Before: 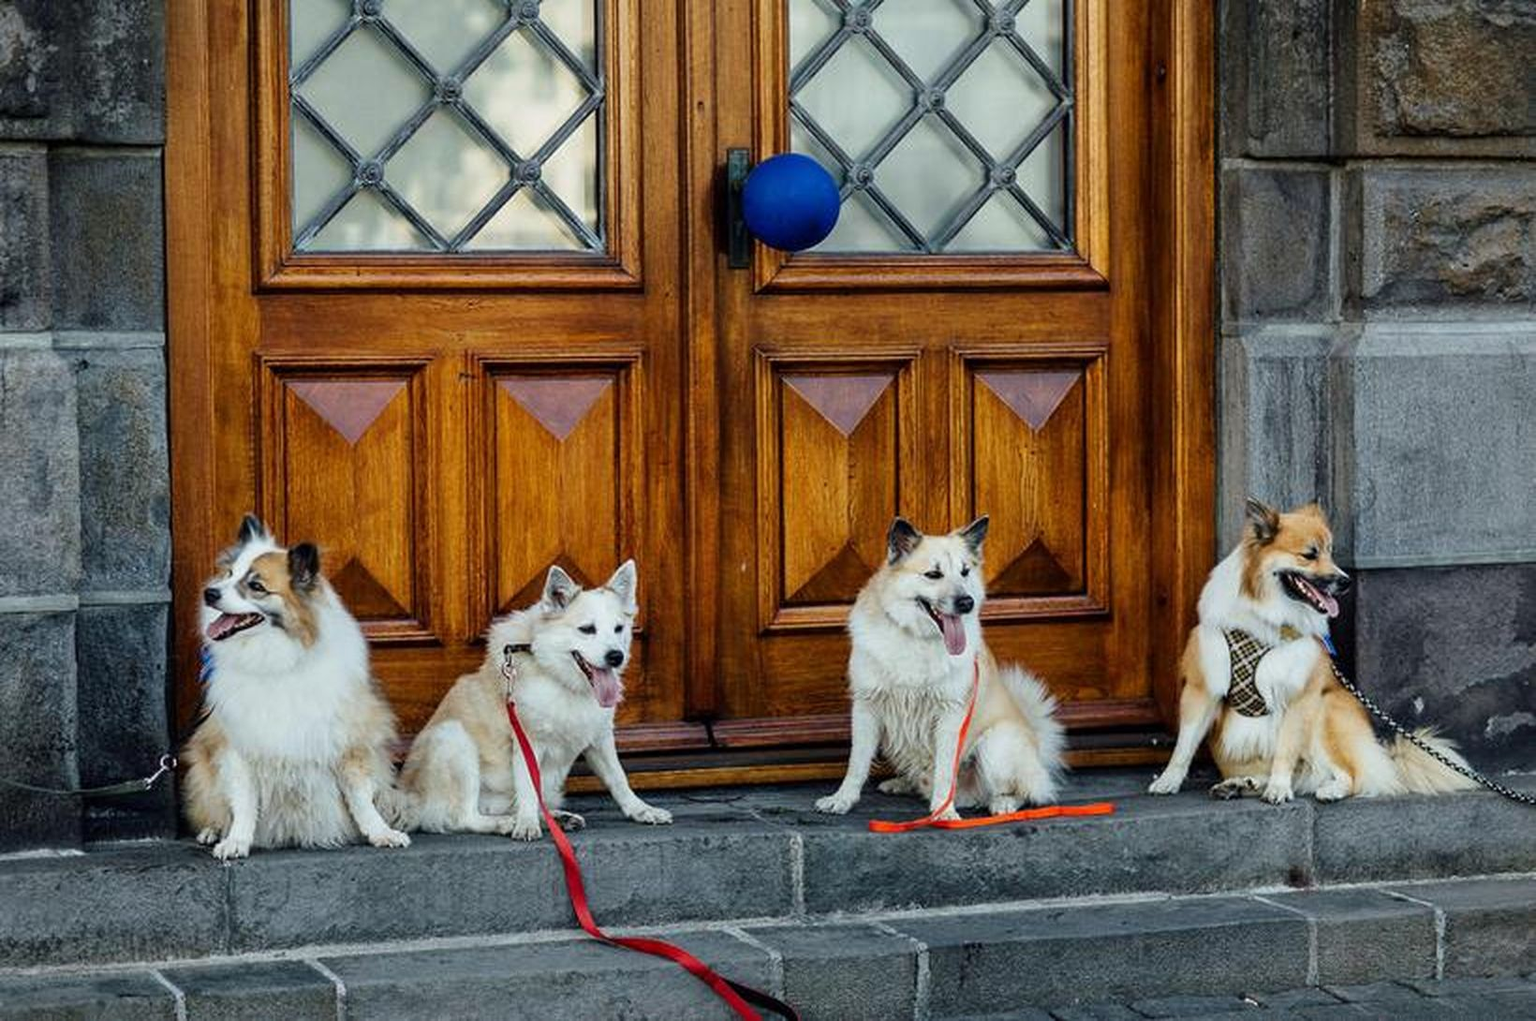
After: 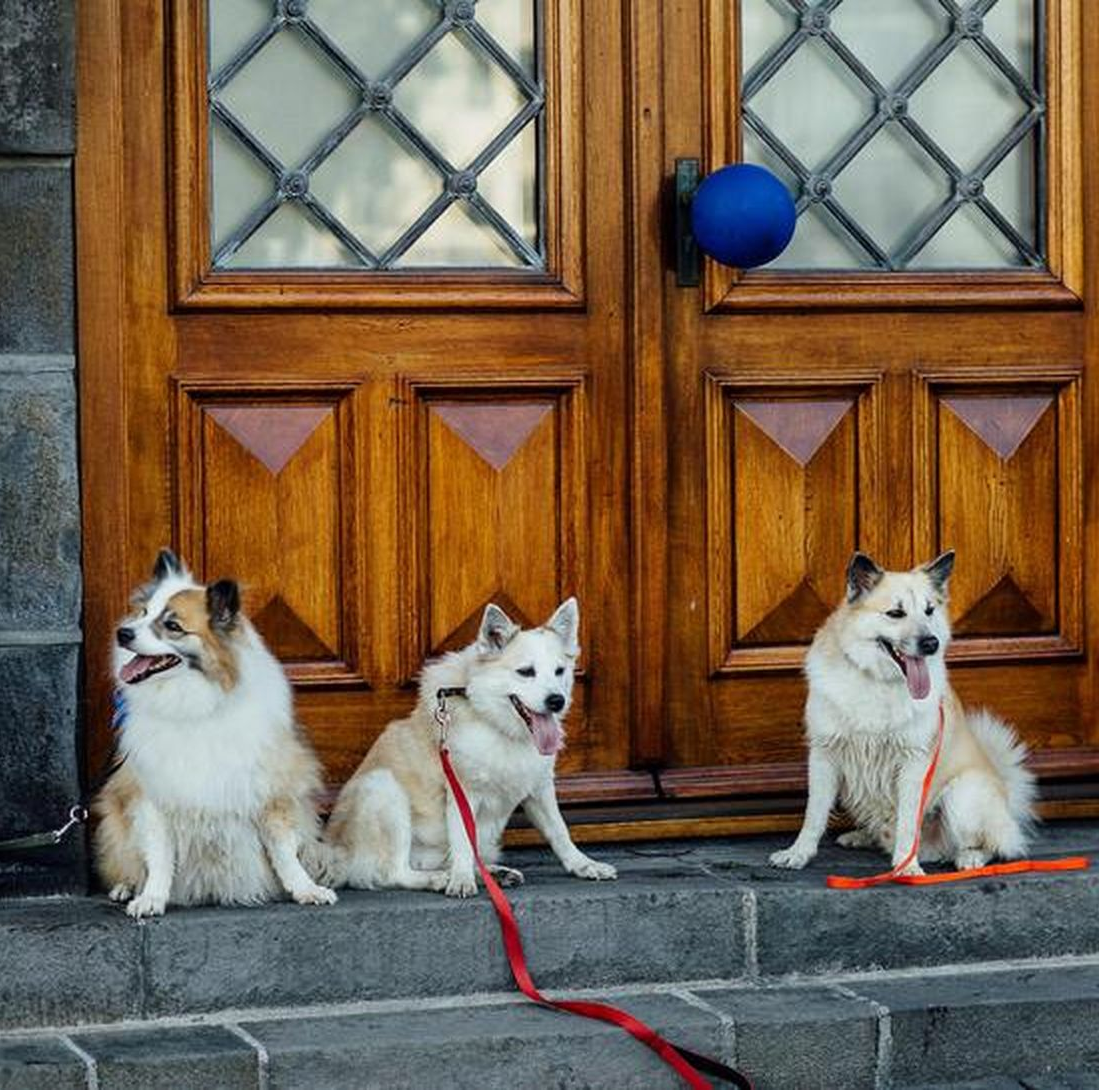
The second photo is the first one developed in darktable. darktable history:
crop and rotate: left 6.215%, right 26.751%
